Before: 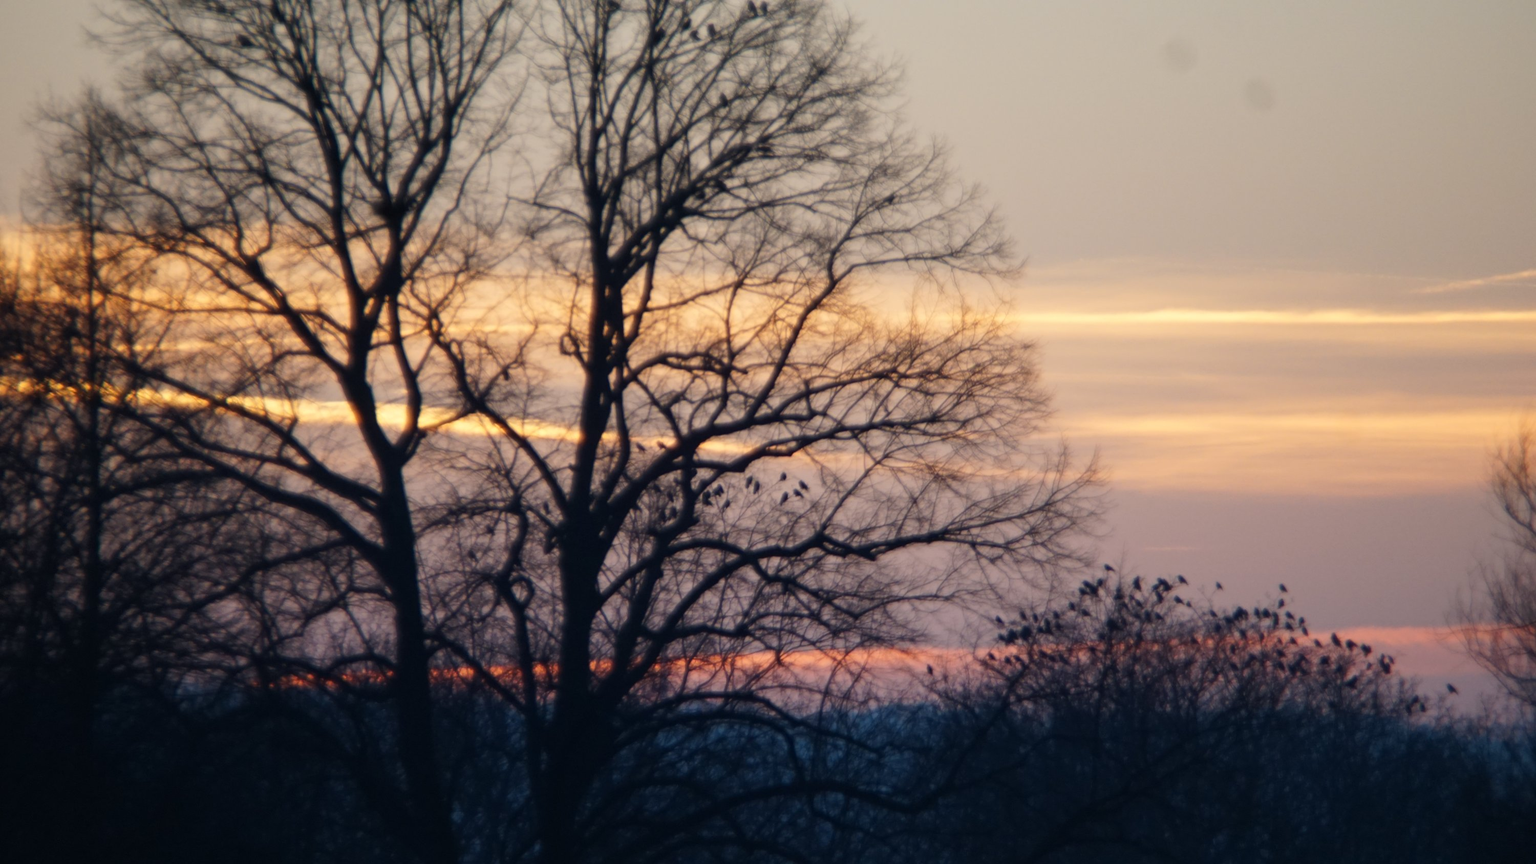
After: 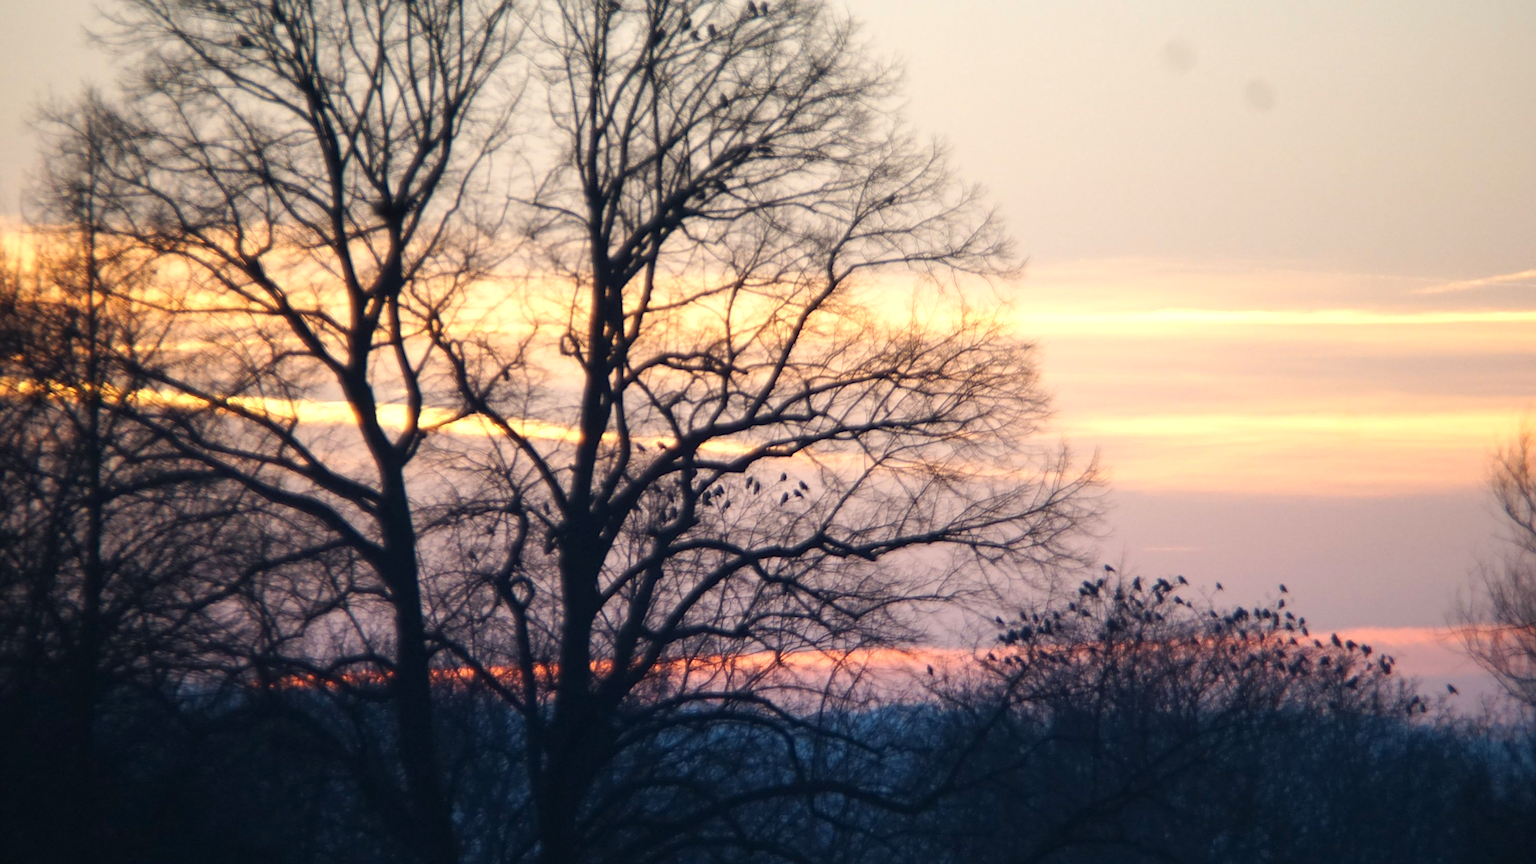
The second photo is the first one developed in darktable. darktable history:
sharpen: on, module defaults
exposure: black level correction 0, exposure 0.7 EV, compensate exposure bias true, compensate highlight preservation false
